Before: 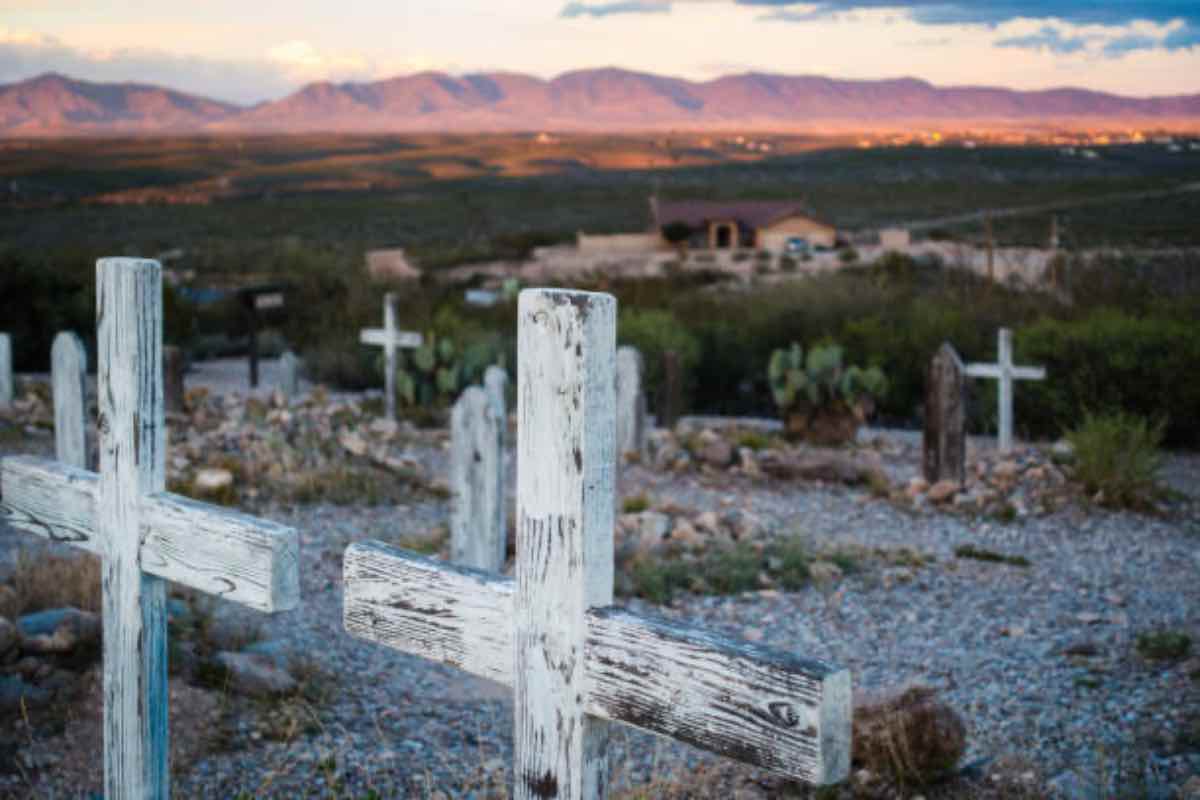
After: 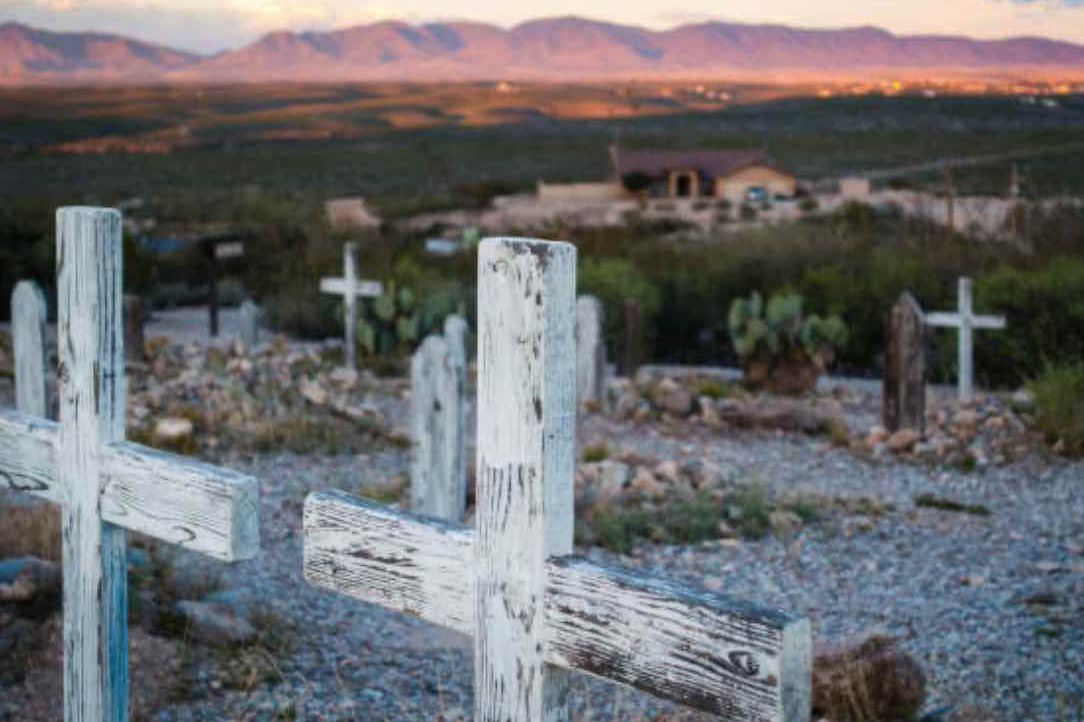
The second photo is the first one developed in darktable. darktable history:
crop: left 3.35%, top 6.473%, right 6.252%, bottom 3.209%
shadows and highlights: radius 127.16, shadows 21.2, highlights -22.96, low approximation 0.01
